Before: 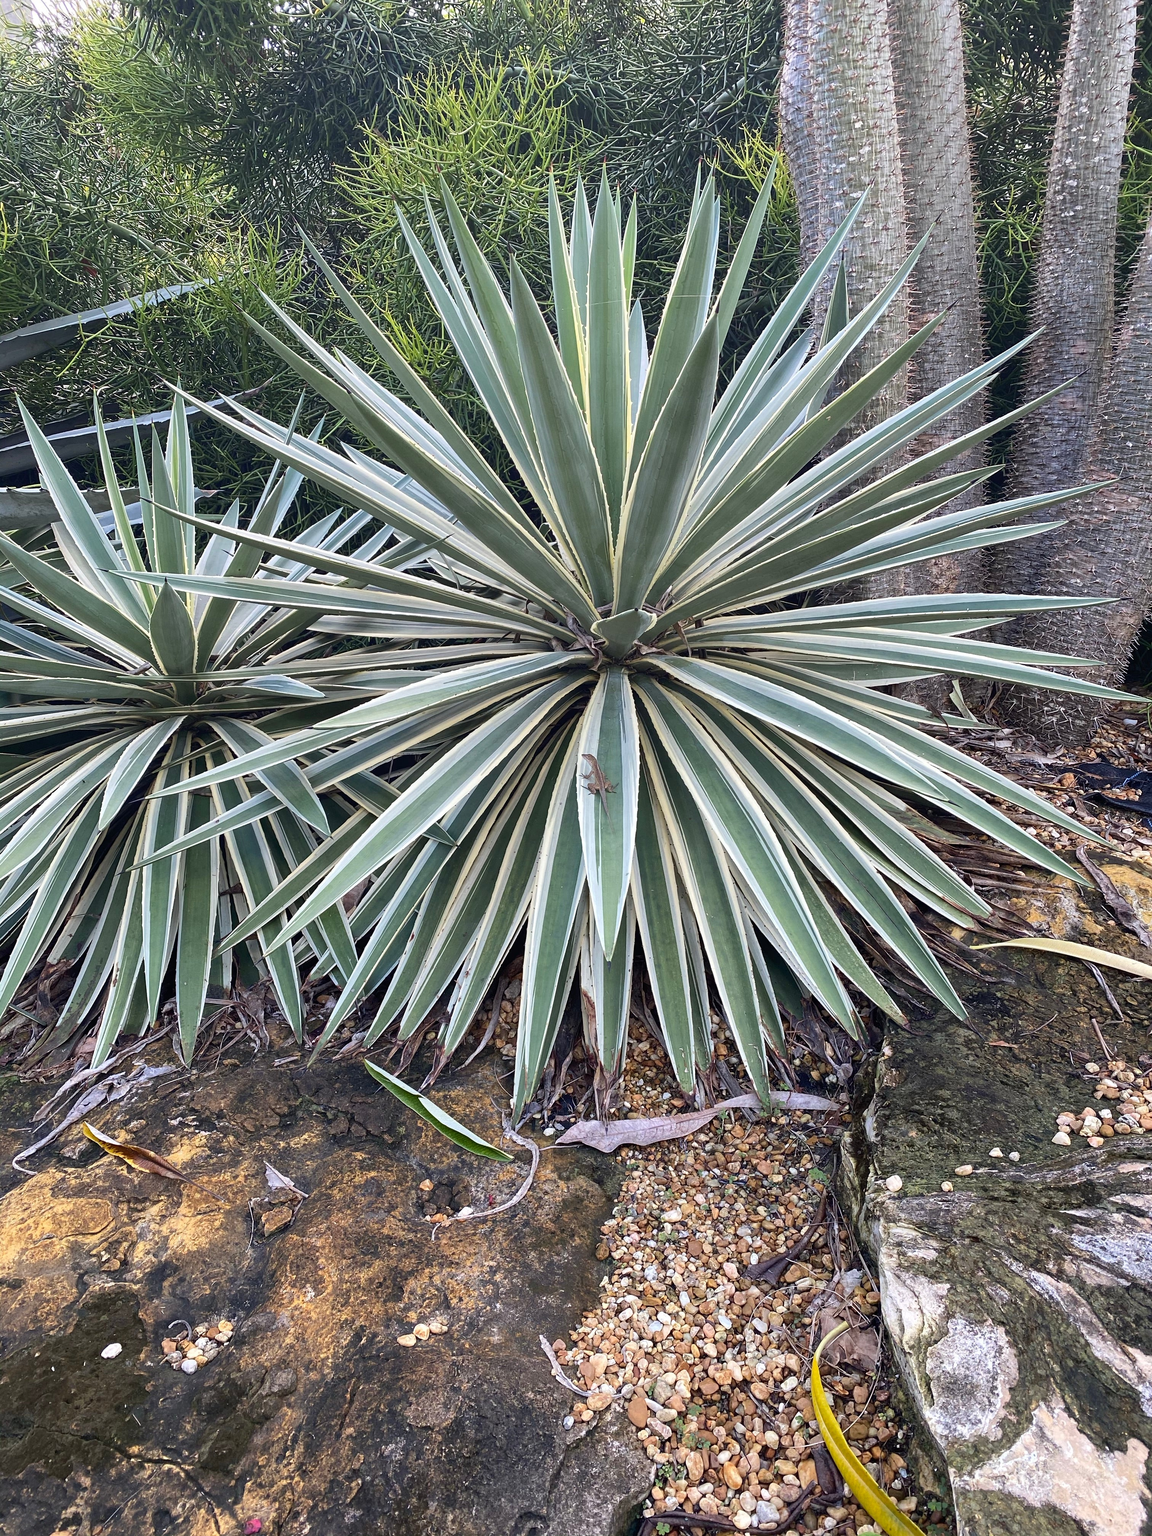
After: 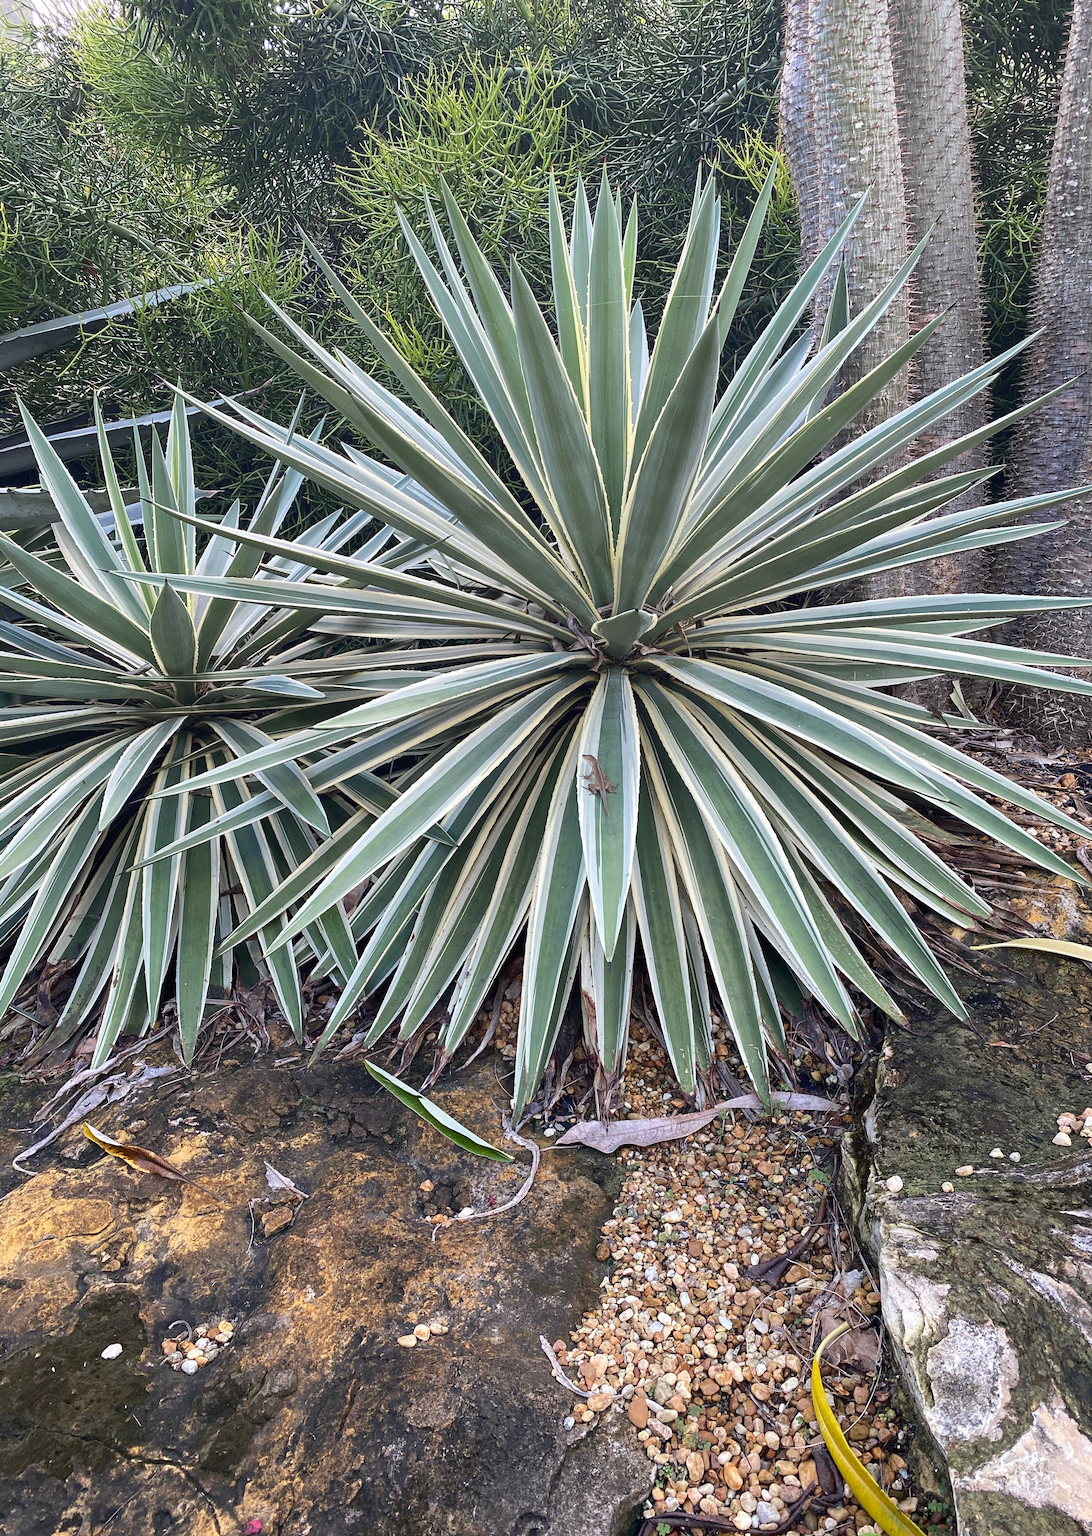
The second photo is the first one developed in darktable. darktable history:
crop and rotate: left 0%, right 5.182%
